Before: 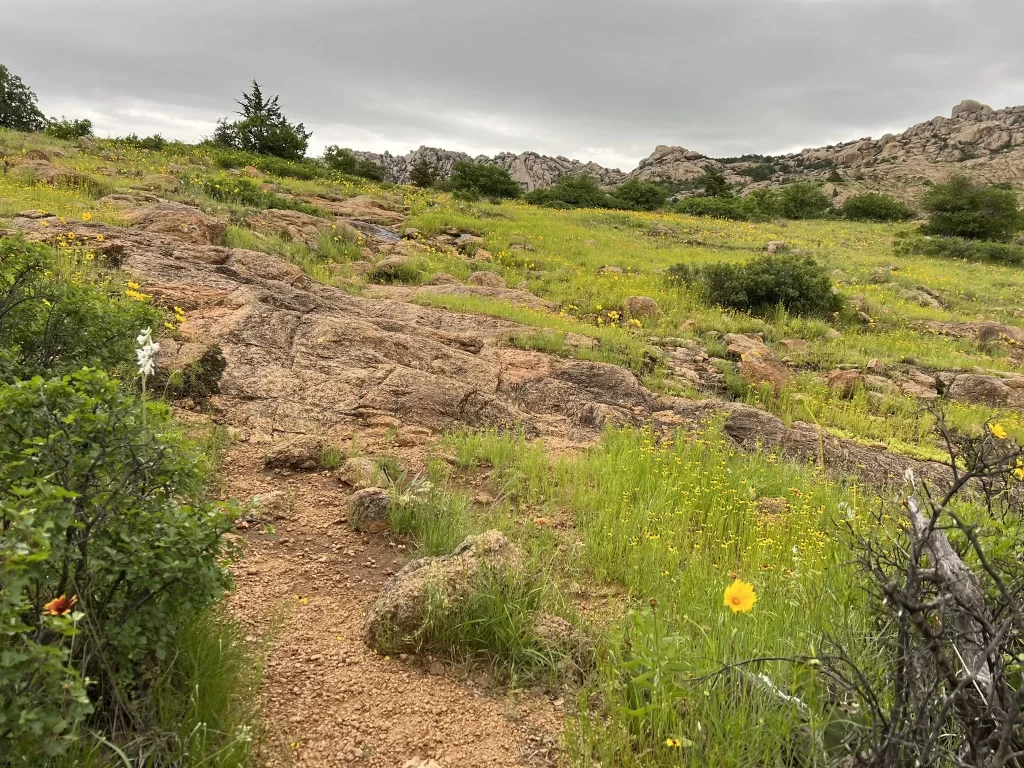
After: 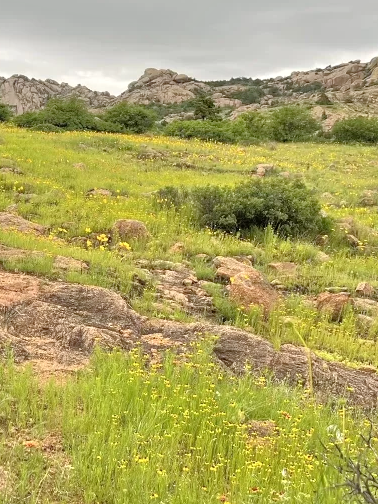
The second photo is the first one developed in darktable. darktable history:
crop and rotate: left 49.936%, top 10.094%, right 13.136%, bottom 24.256%
tone equalizer: -7 EV 0.15 EV, -6 EV 0.6 EV, -5 EV 1.15 EV, -4 EV 1.33 EV, -3 EV 1.15 EV, -2 EV 0.6 EV, -1 EV 0.15 EV, mask exposure compensation -0.5 EV
